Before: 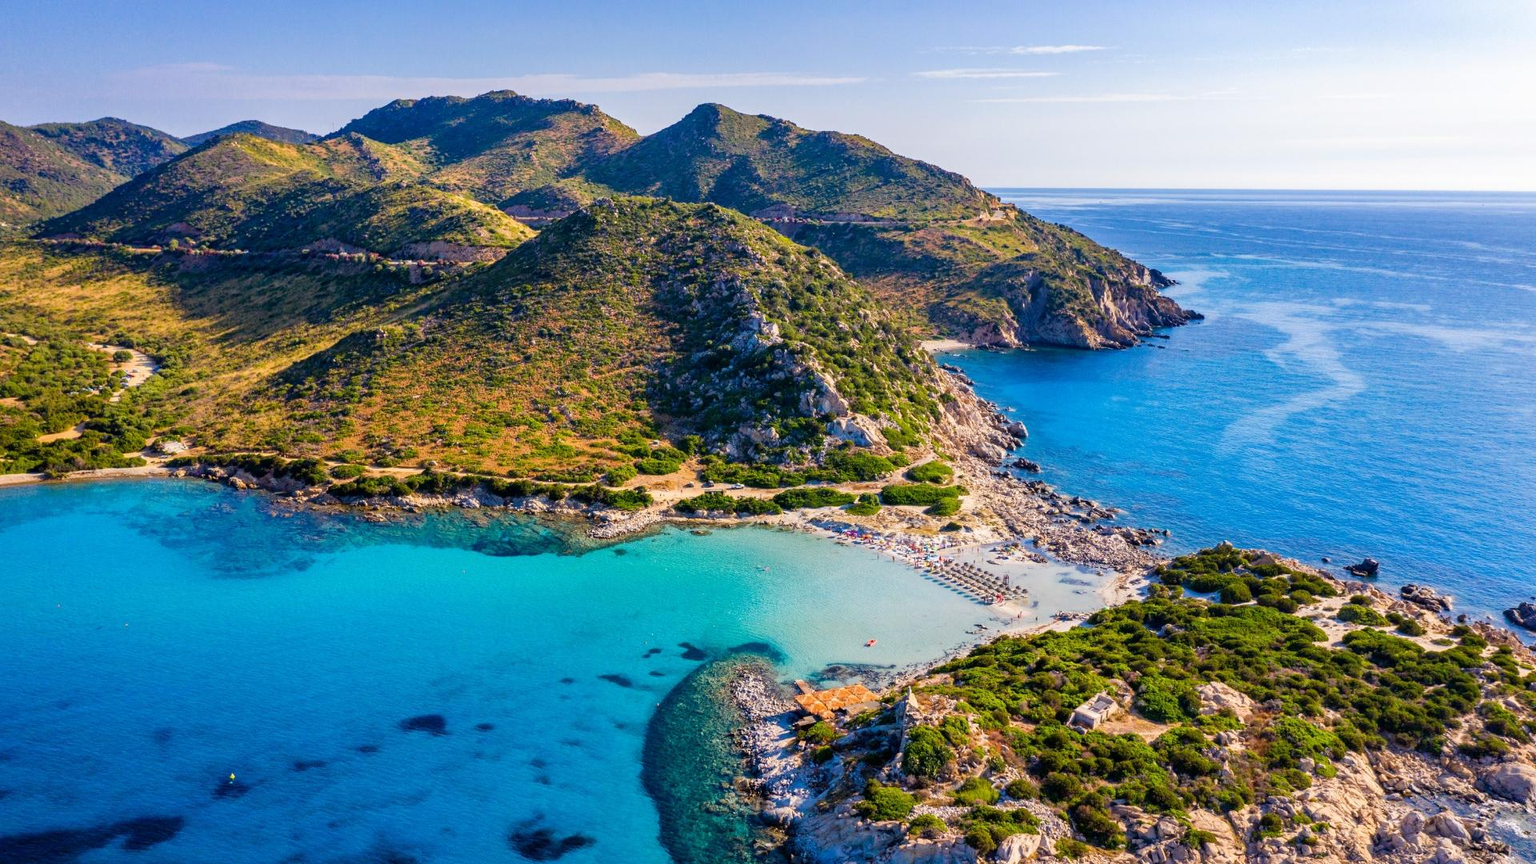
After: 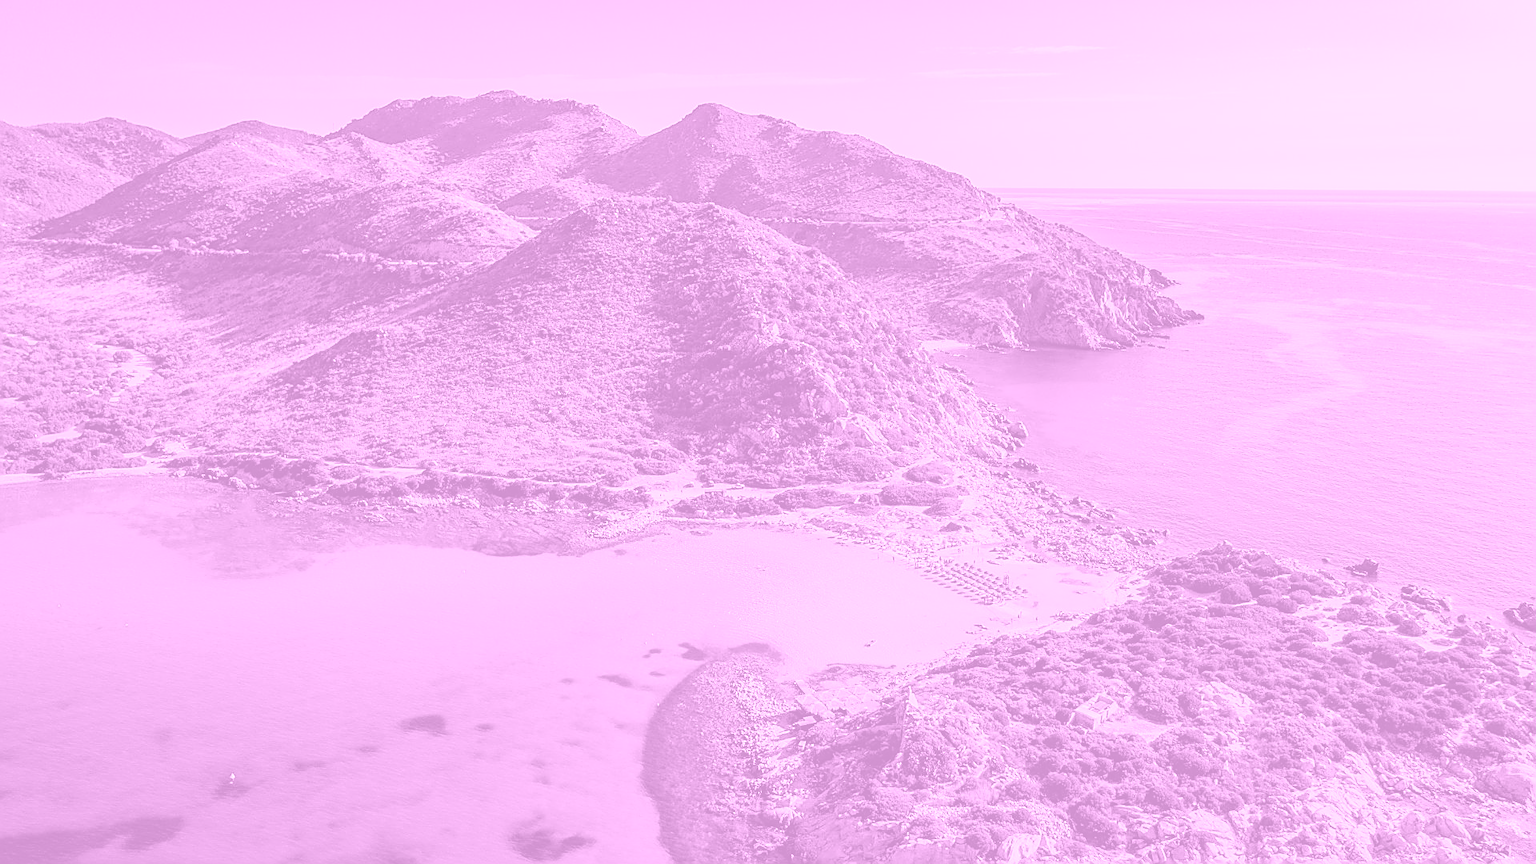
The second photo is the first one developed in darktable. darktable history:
colorize: hue 331.2°, saturation 75%, source mix 30.28%, lightness 70.52%, version 1
color balance rgb: perceptual saturation grading › global saturation 25%, global vibrance 20%
sharpen: radius 1.4, amount 1.25, threshold 0.7
